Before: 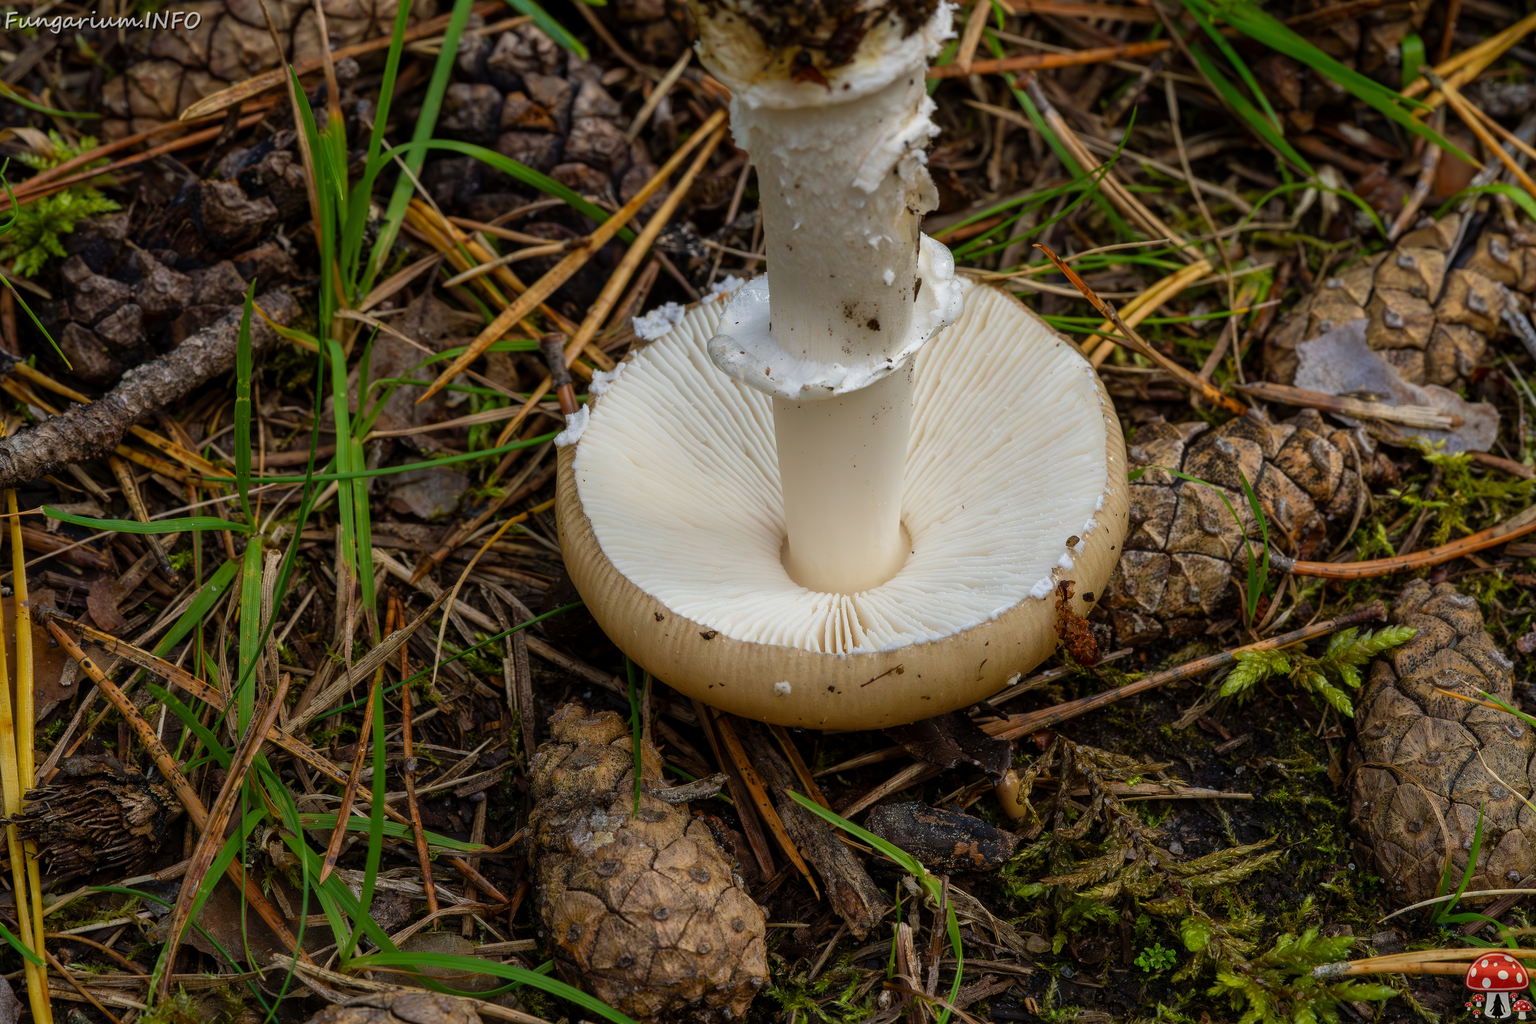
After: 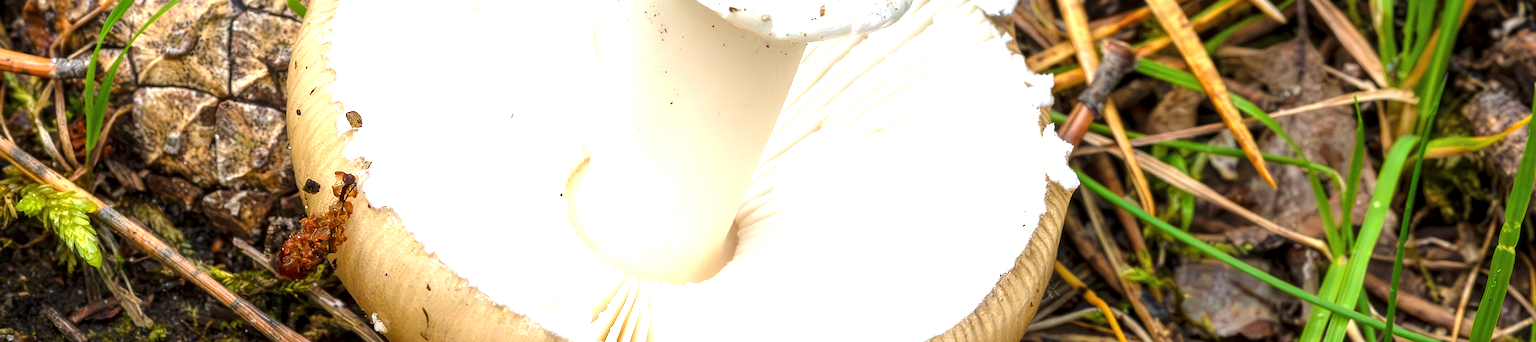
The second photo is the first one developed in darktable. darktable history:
crop and rotate: angle 16.12°, top 30.835%, bottom 35.653%
exposure: black level correction 0, exposure 1.675 EV, compensate exposure bias true, compensate highlight preservation false
local contrast: highlights 100%, shadows 100%, detail 120%, midtone range 0.2
